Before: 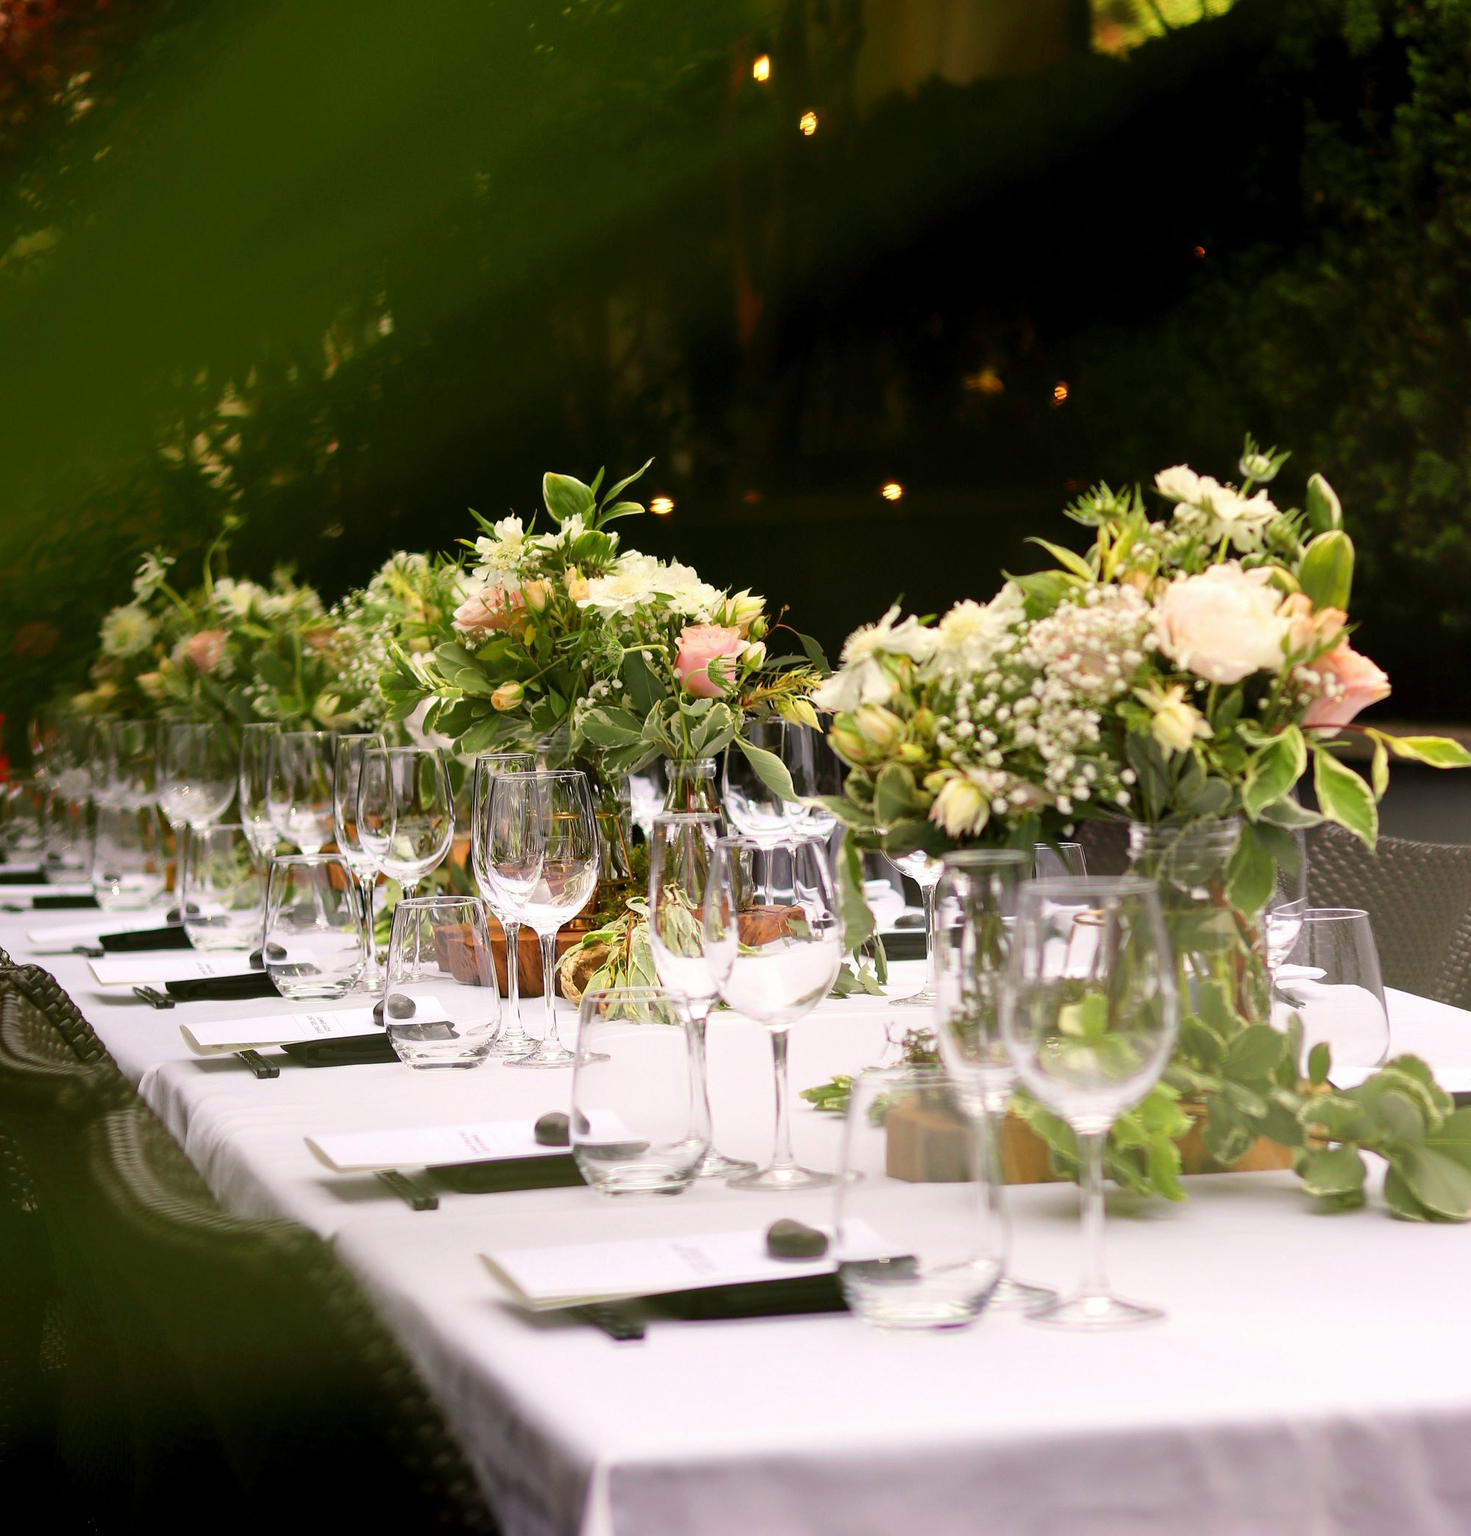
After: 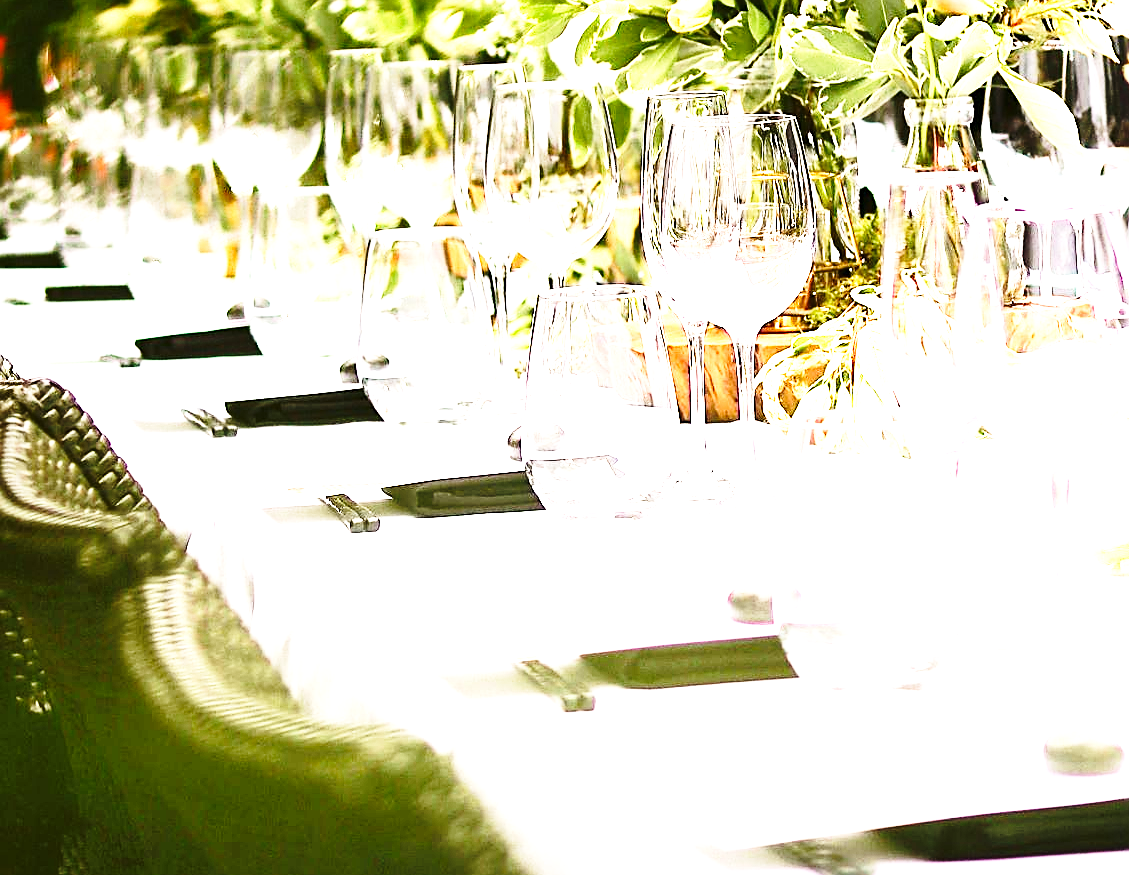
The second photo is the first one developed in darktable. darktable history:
tone equalizer: -8 EV -1.12 EV, -7 EV -1.03 EV, -6 EV -0.871 EV, -5 EV -0.582 EV, -3 EV 0.575 EV, -2 EV 0.888 EV, -1 EV 0.985 EV, +0 EV 1.08 EV, edges refinement/feathering 500, mask exposure compensation -1.57 EV, preserve details no
exposure: exposure 1.482 EV, compensate highlight preservation false
sharpen: amount 0.489
base curve: curves: ch0 [(0, 0) (0.028, 0.03) (0.121, 0.232) (0.46, 0.748) (0.859, 0.968) (1, 1)], preserve colors none
crop: top 44.746%, right 43.533%, bottom 13.329%
